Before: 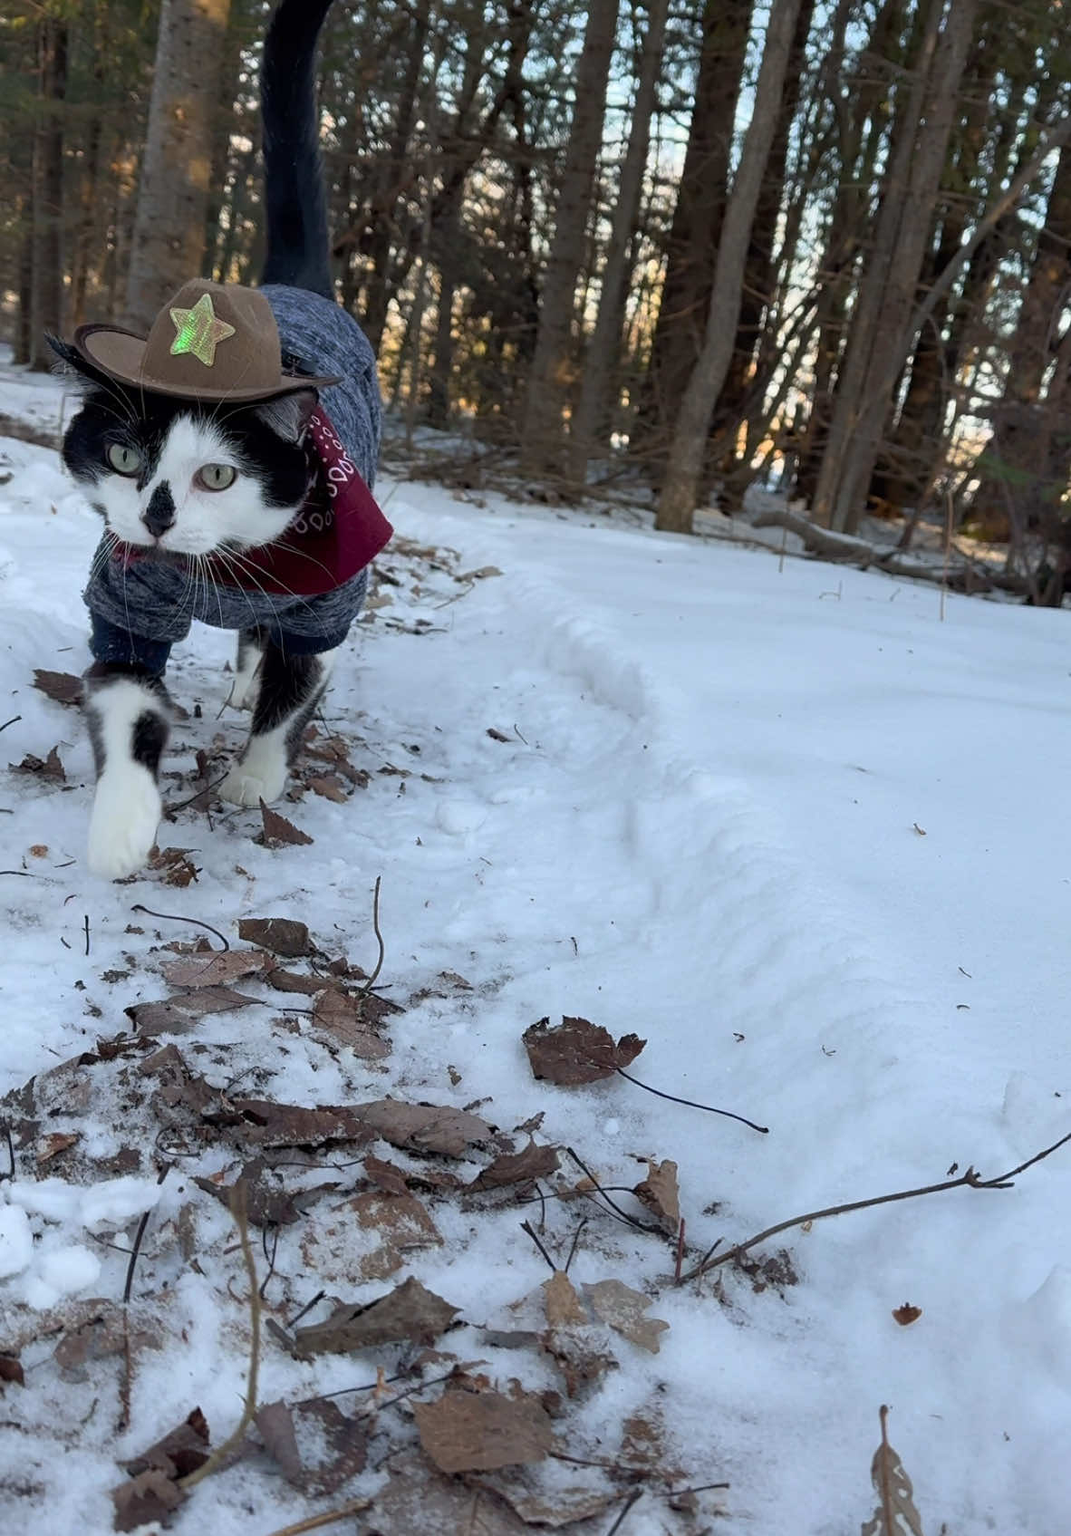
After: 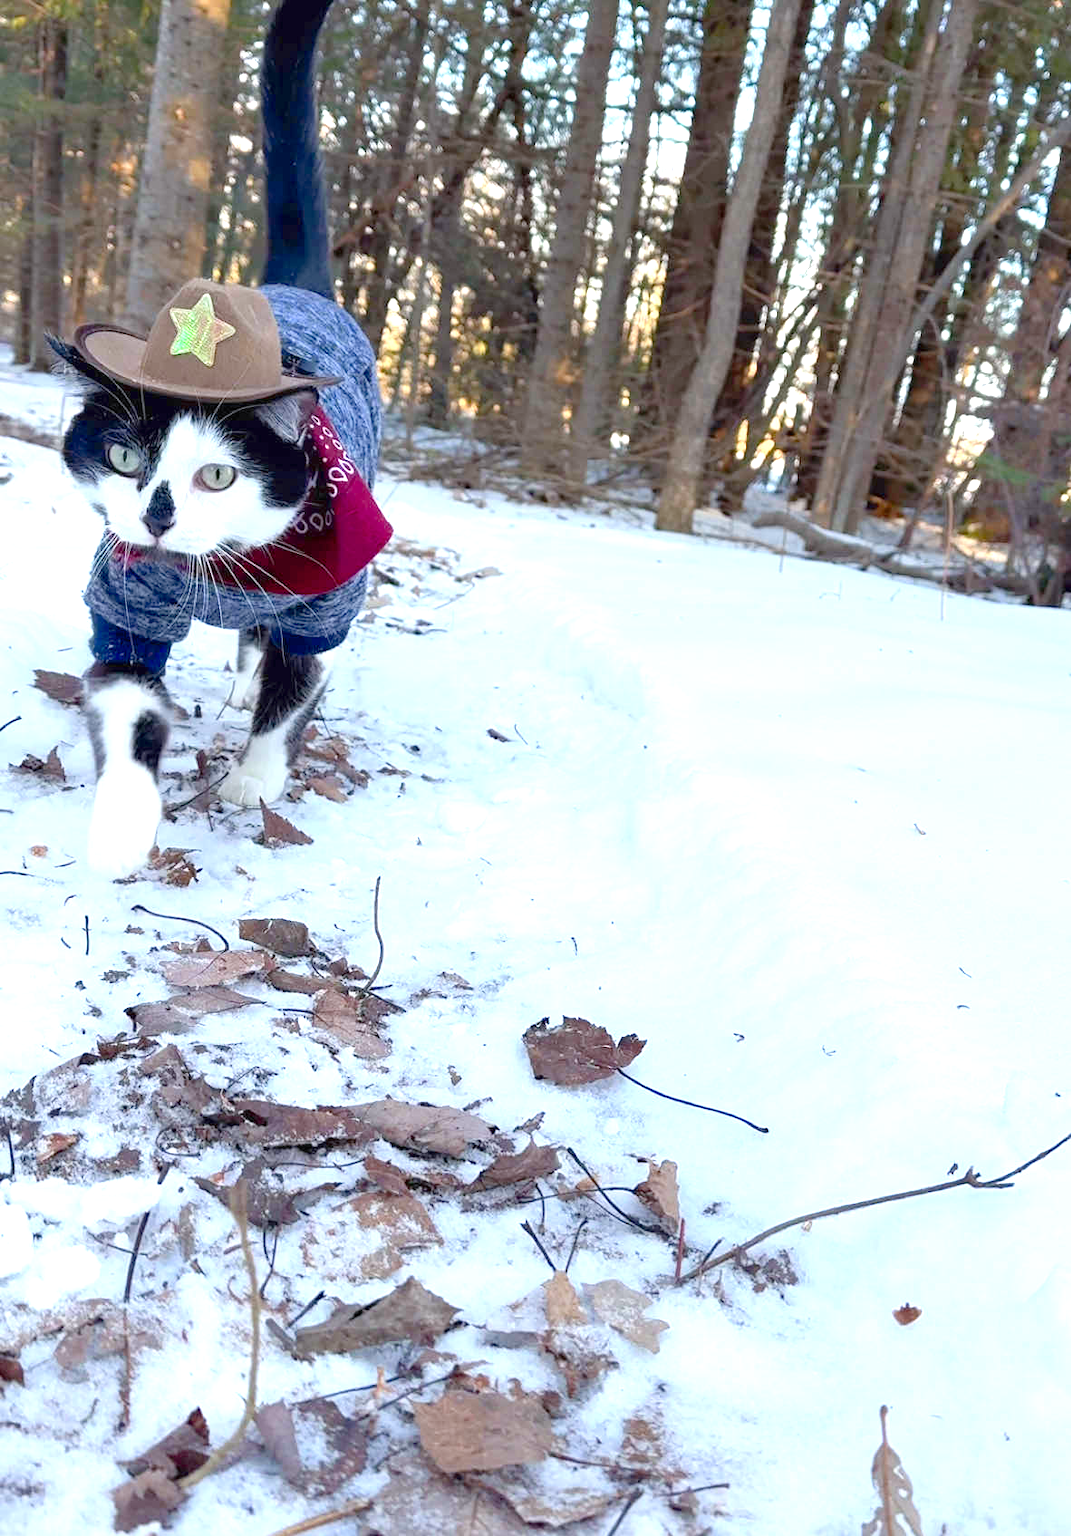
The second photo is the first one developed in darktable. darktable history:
exposure: black level correction 0, exposure 1.098 EV, compensate highlight preservation false
color calibration: gray › normalize channels true, illuminant as shot in camera, x 0.358, y 0.373, temperature 4628.91 K, gamut compression 0.022
color balance rgb: shadows lift › luminance -19.943%, highlights gain › luminance 6.492%, highlights gain › chroma 1.332%, highlights gain › hue 88.49°, perceptual saturation grading › global saturation 1.809%, perceptual saturation grading › highlights -2.419%, perceptual saturation grading › mid-tones 3.327%, perceptual saturation grading › shadows 8.312%, global vibrance -0.733%, saturation formula JzAzBz (2021)
levels: levels [0, 0.43, 0.984]
